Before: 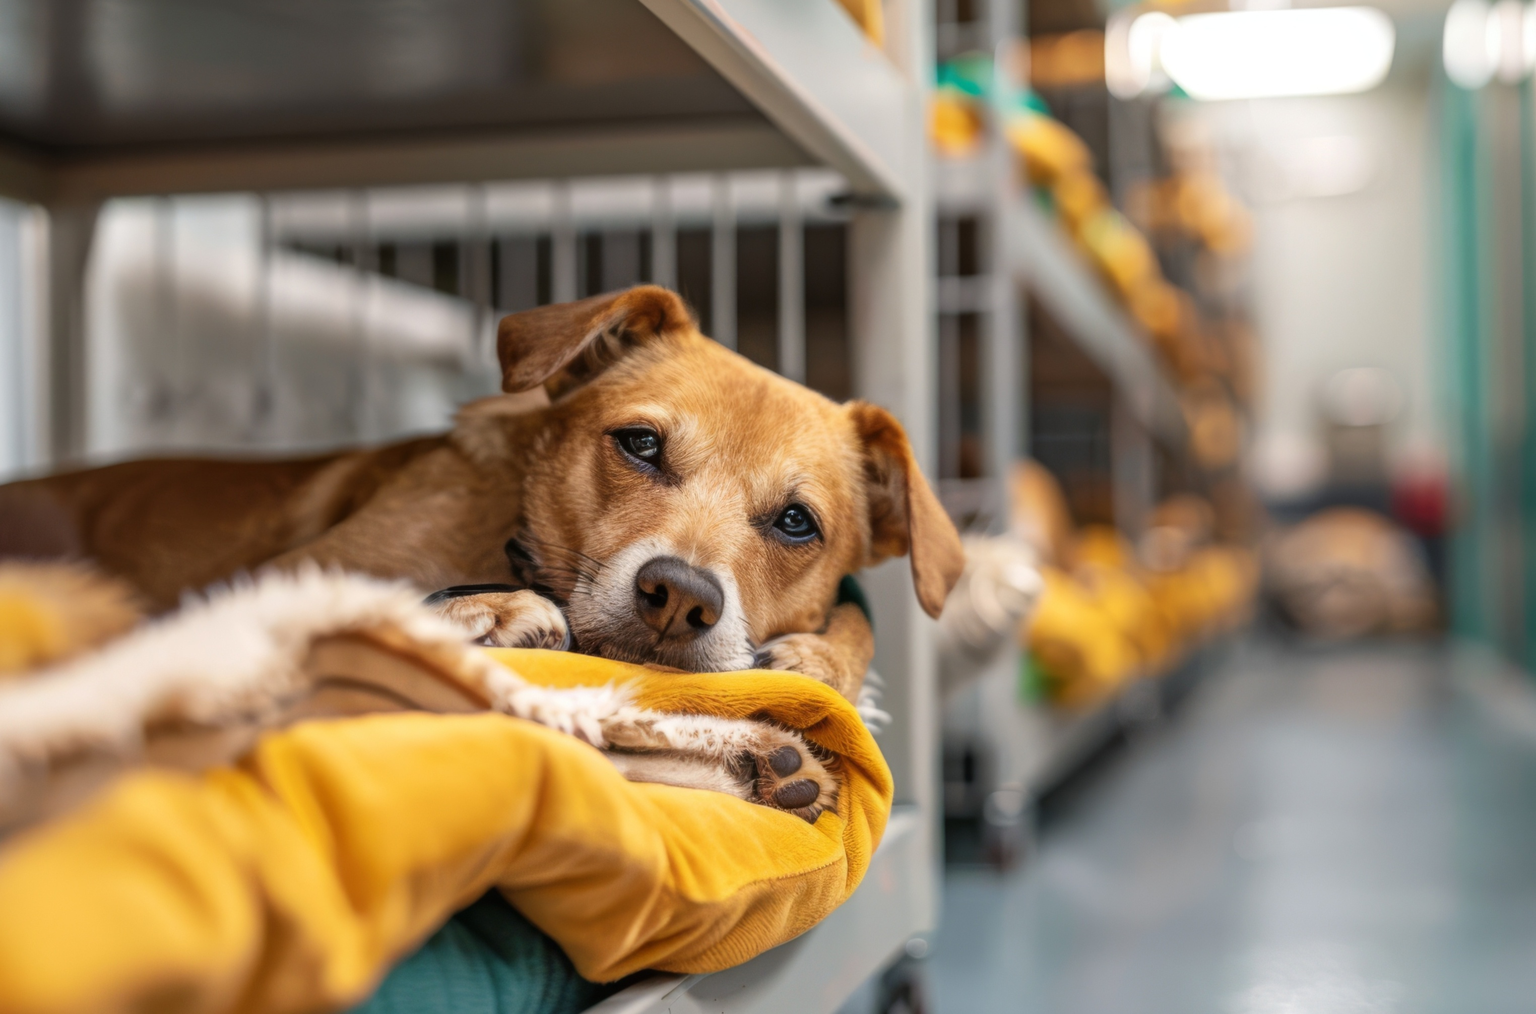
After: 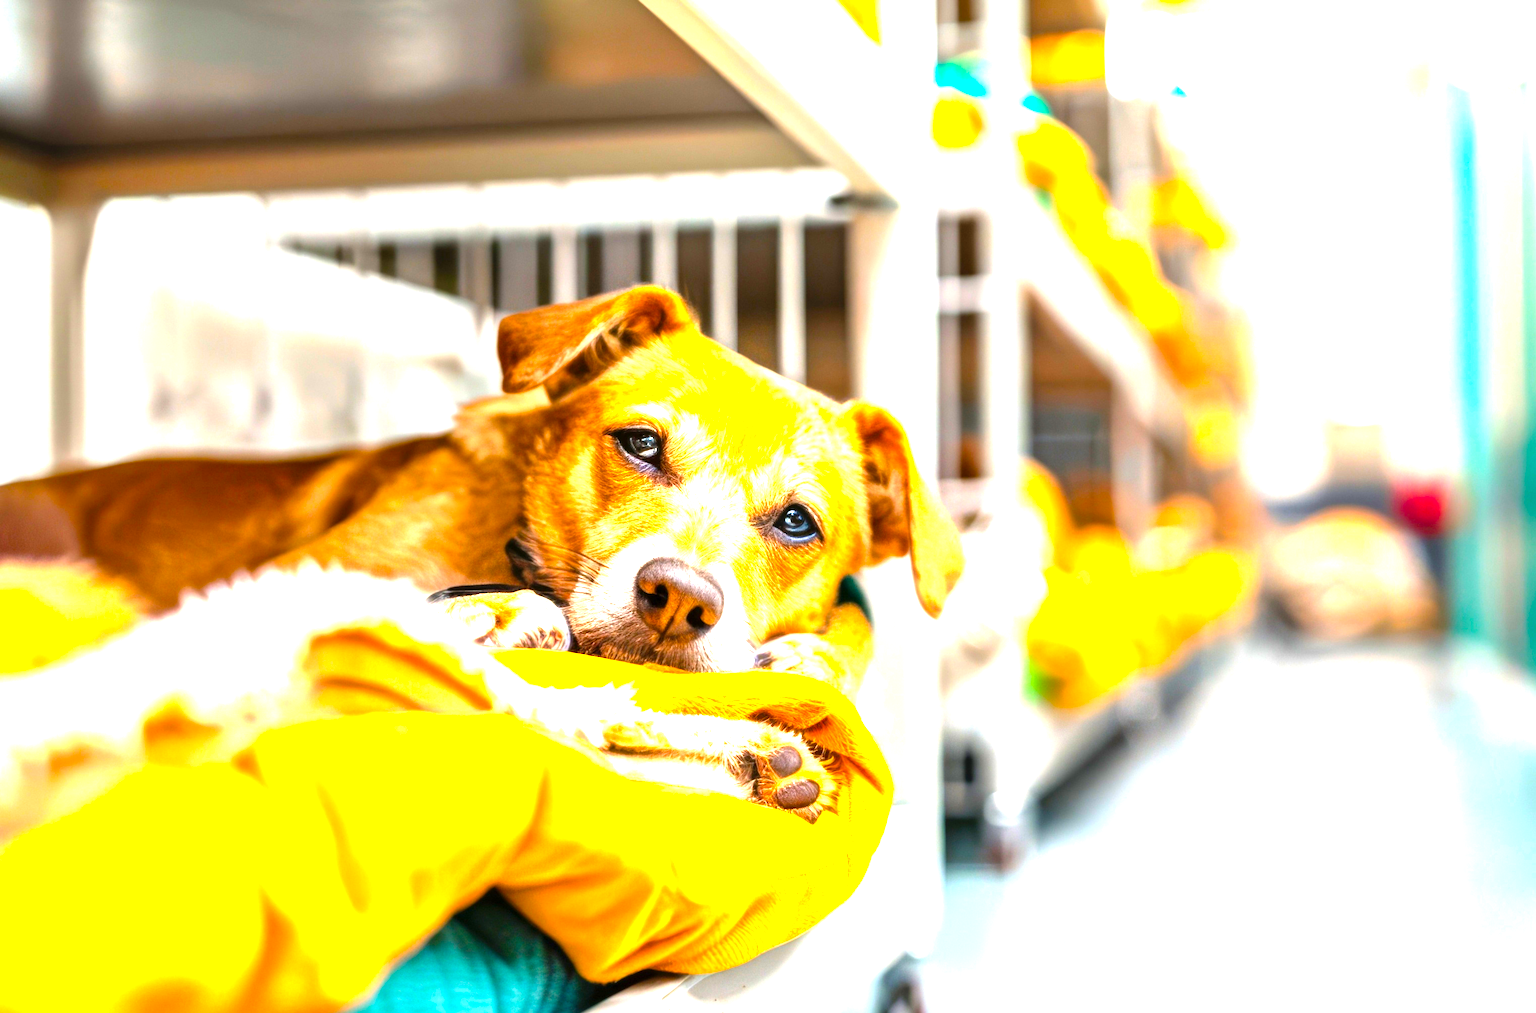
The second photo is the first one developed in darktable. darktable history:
exposure: black level correction 0.001, exposure 0.5 EV, compensate exposure bias true, compensate highlight preservation false
color balance rgb: linear chroma grading › global chroma 15%, perceptual saturation grading › global saturation 30%
levels: levels [0, 0.281, 0.562]
